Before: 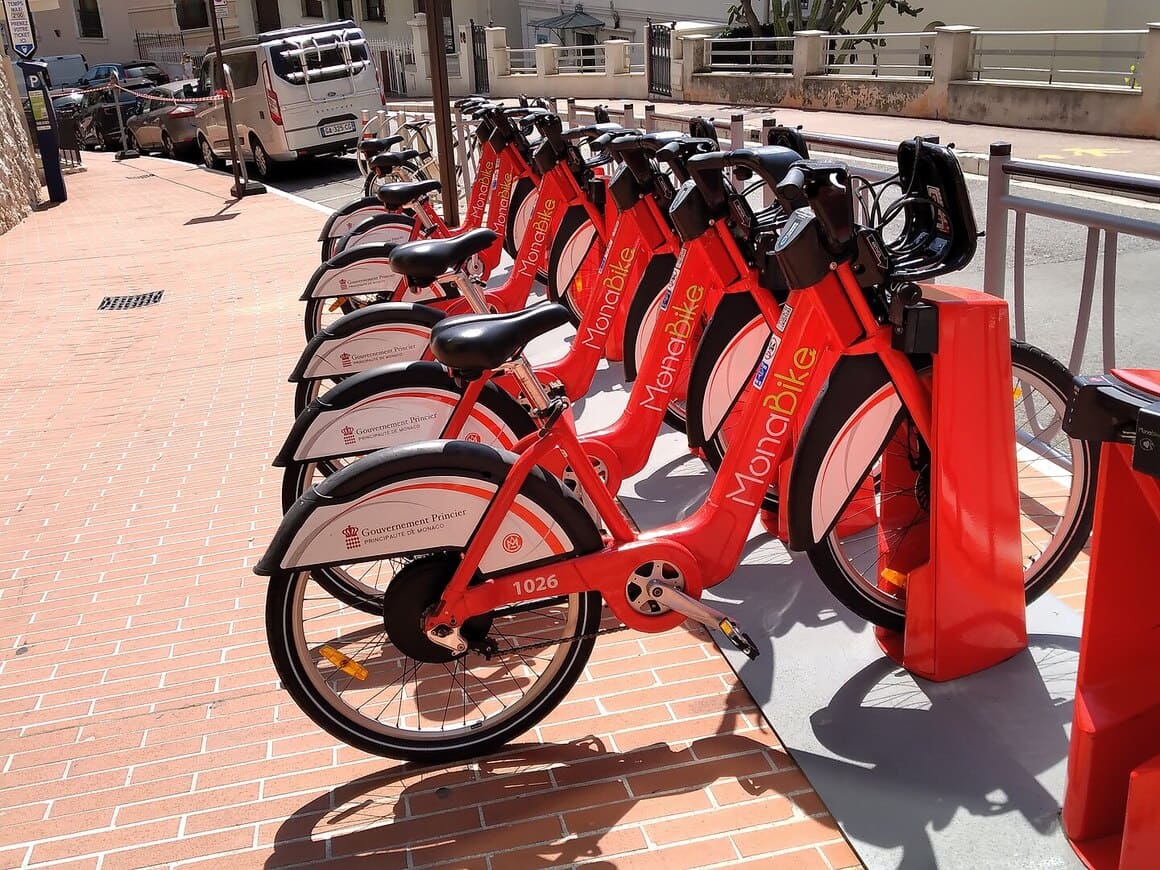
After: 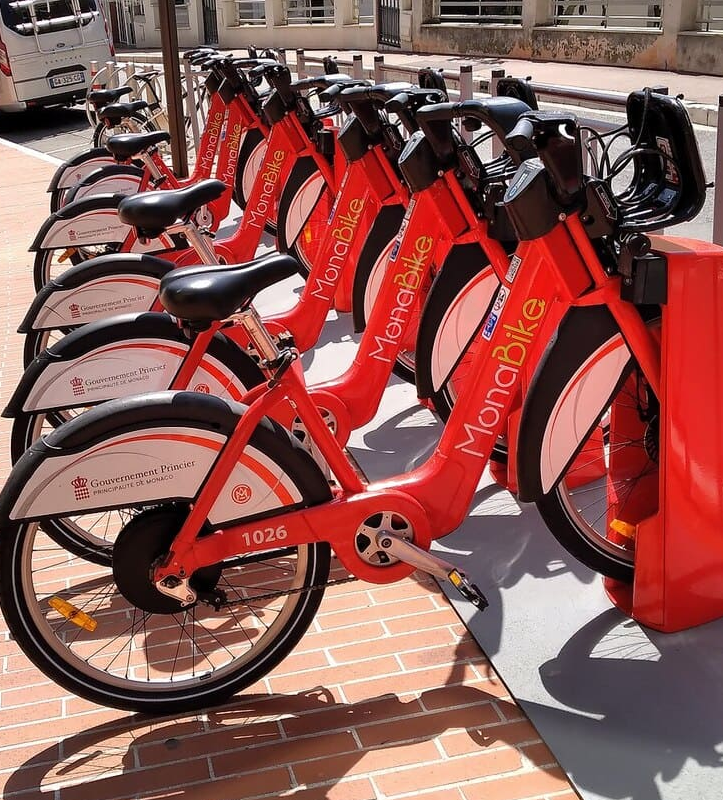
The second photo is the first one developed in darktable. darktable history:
crop and rotate: left 23.375%, top 5.646%, right 14.255%, bottom 2.318%
